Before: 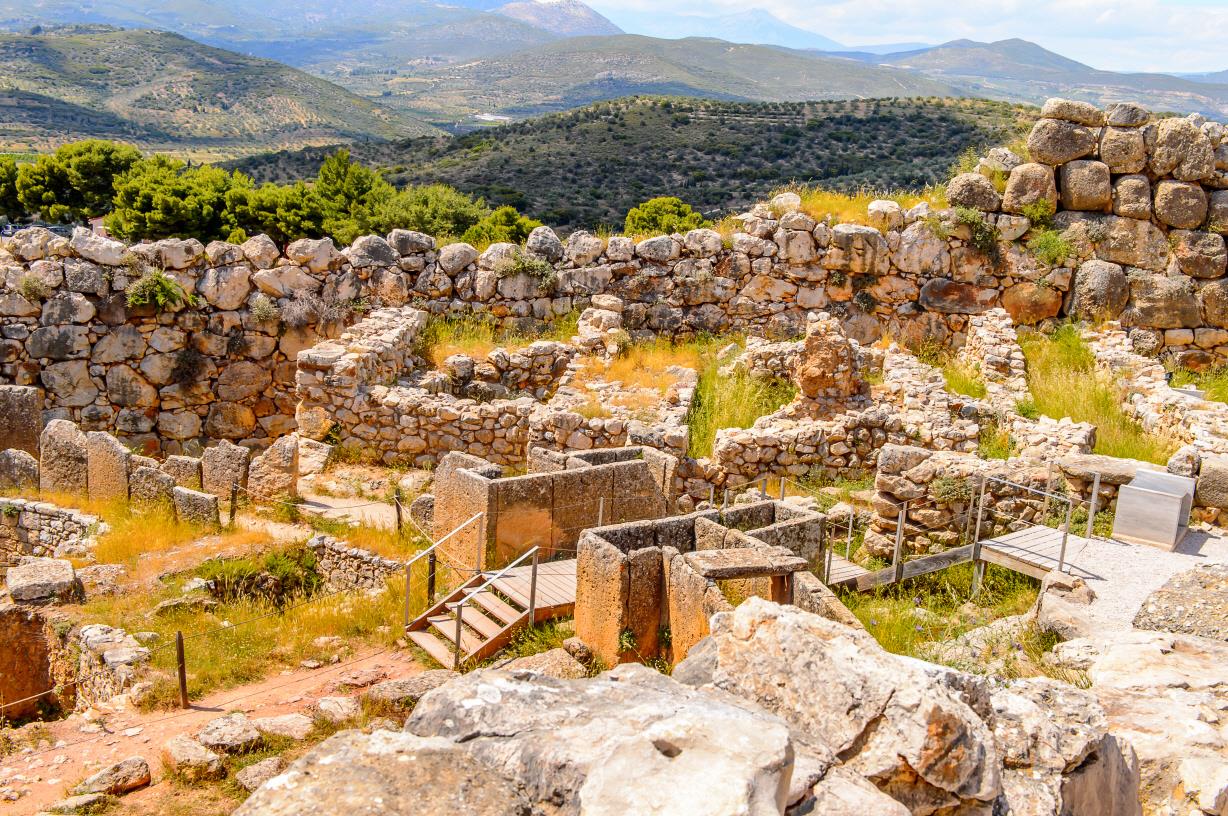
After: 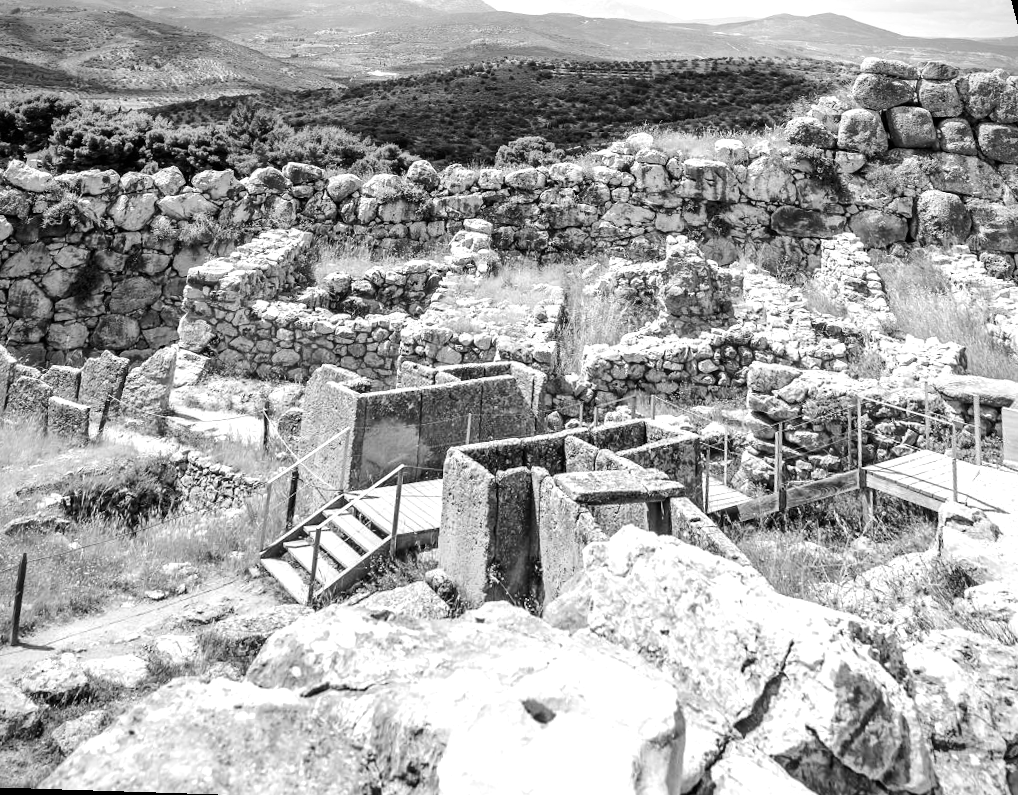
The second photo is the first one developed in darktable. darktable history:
tone equalizer: -8 EV -0.75 EV, -7 EV -0.7 EV, -6 EV -0.6 EV, -5 EV -0.4 EV, -3 EV 0.4 EV, -2 EV 0.6 EV, -1 EV 0.7 EV, +0 EV 0.75 EV, edges refinement/feathering 500, mask exposure compensation -1.57 EV, preserve details no
monochrome: a 73.58, b 64.21
rotate and perspective: rotation 0.72°, lens shift (vertical) -0.352, lens shift (horizontal) -0.051, crop left 0.152, crop right 0.859, crop top 0.019, crop bottom 0.964
color balance rgb: perceptual saturation grading › global saturation 25%, global vibrance 20%
vignetting: fall-off start 92.6%, brightness -0.52, saturation -0.51, center (-0.012, 0)
